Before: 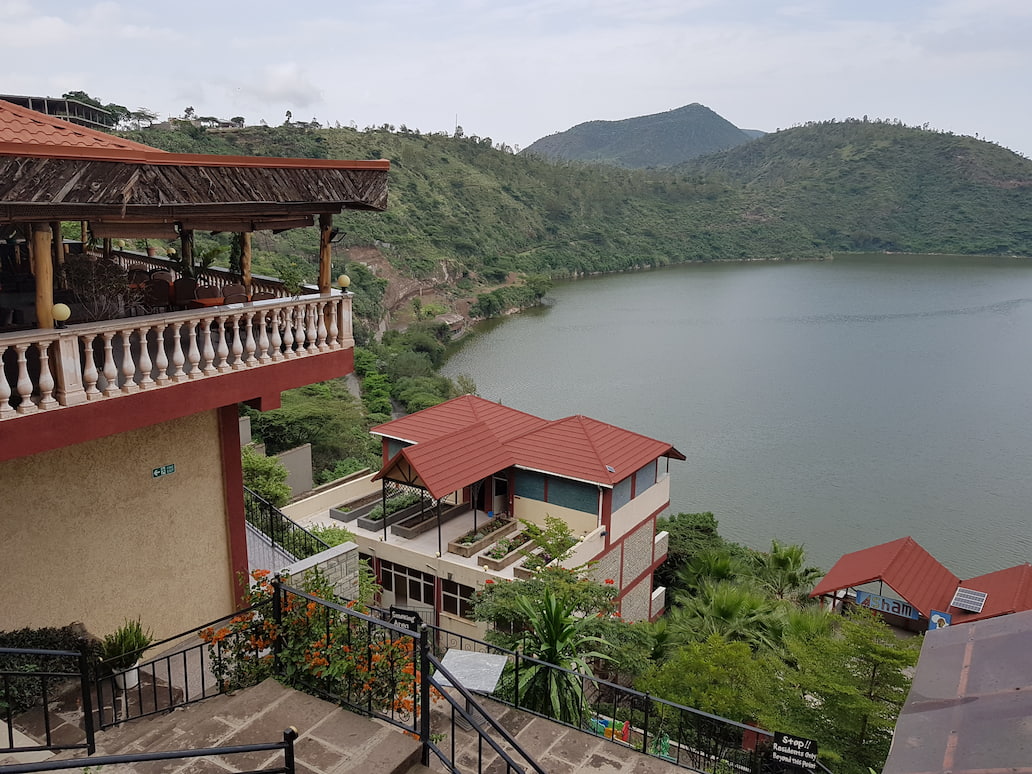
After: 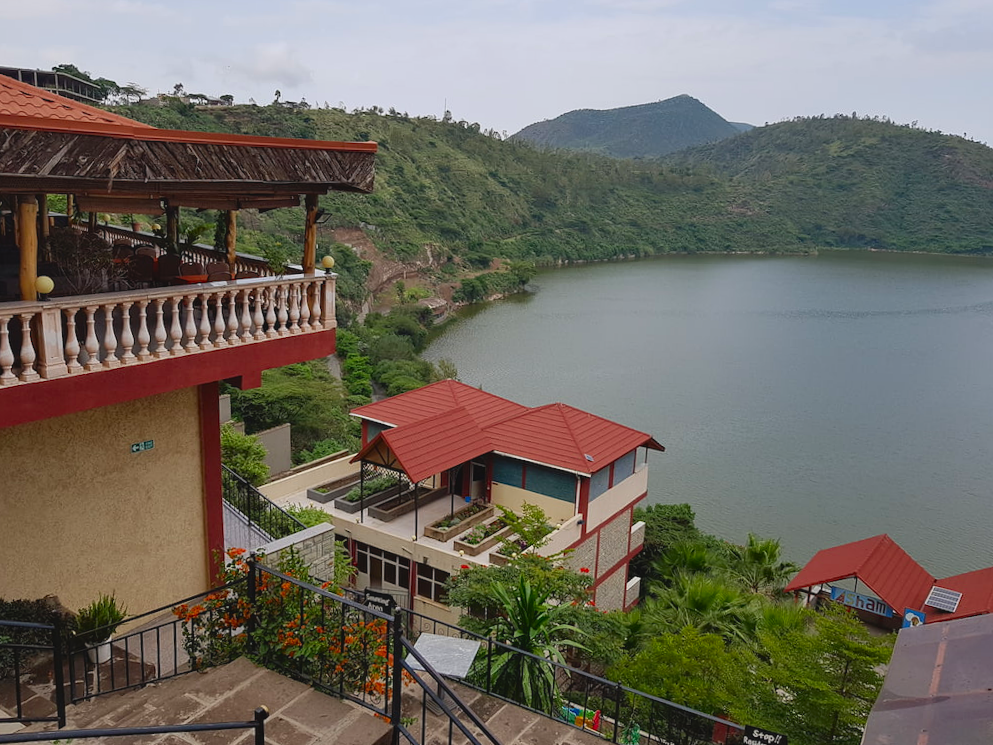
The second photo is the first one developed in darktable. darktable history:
lowpass: radius 0.1, contrast 0.85, saturation 1.1, unbound 0
contrast brightness saturation: contrast 0.13, brightness -0.05, saturation 0.16
crop and rotate: angle -1.69°
